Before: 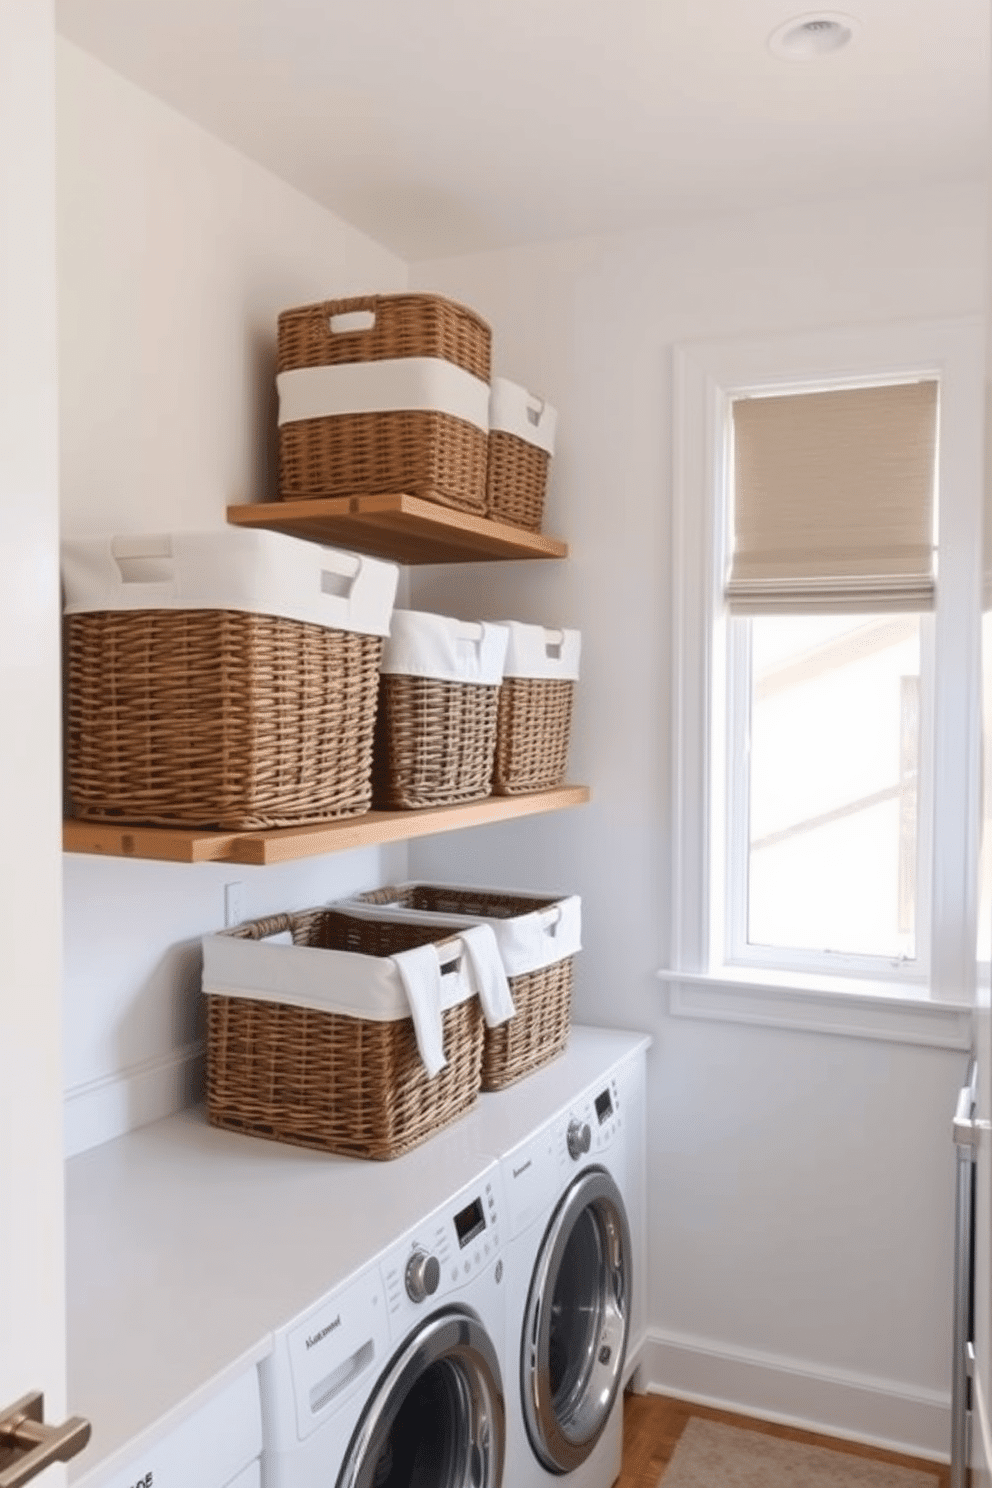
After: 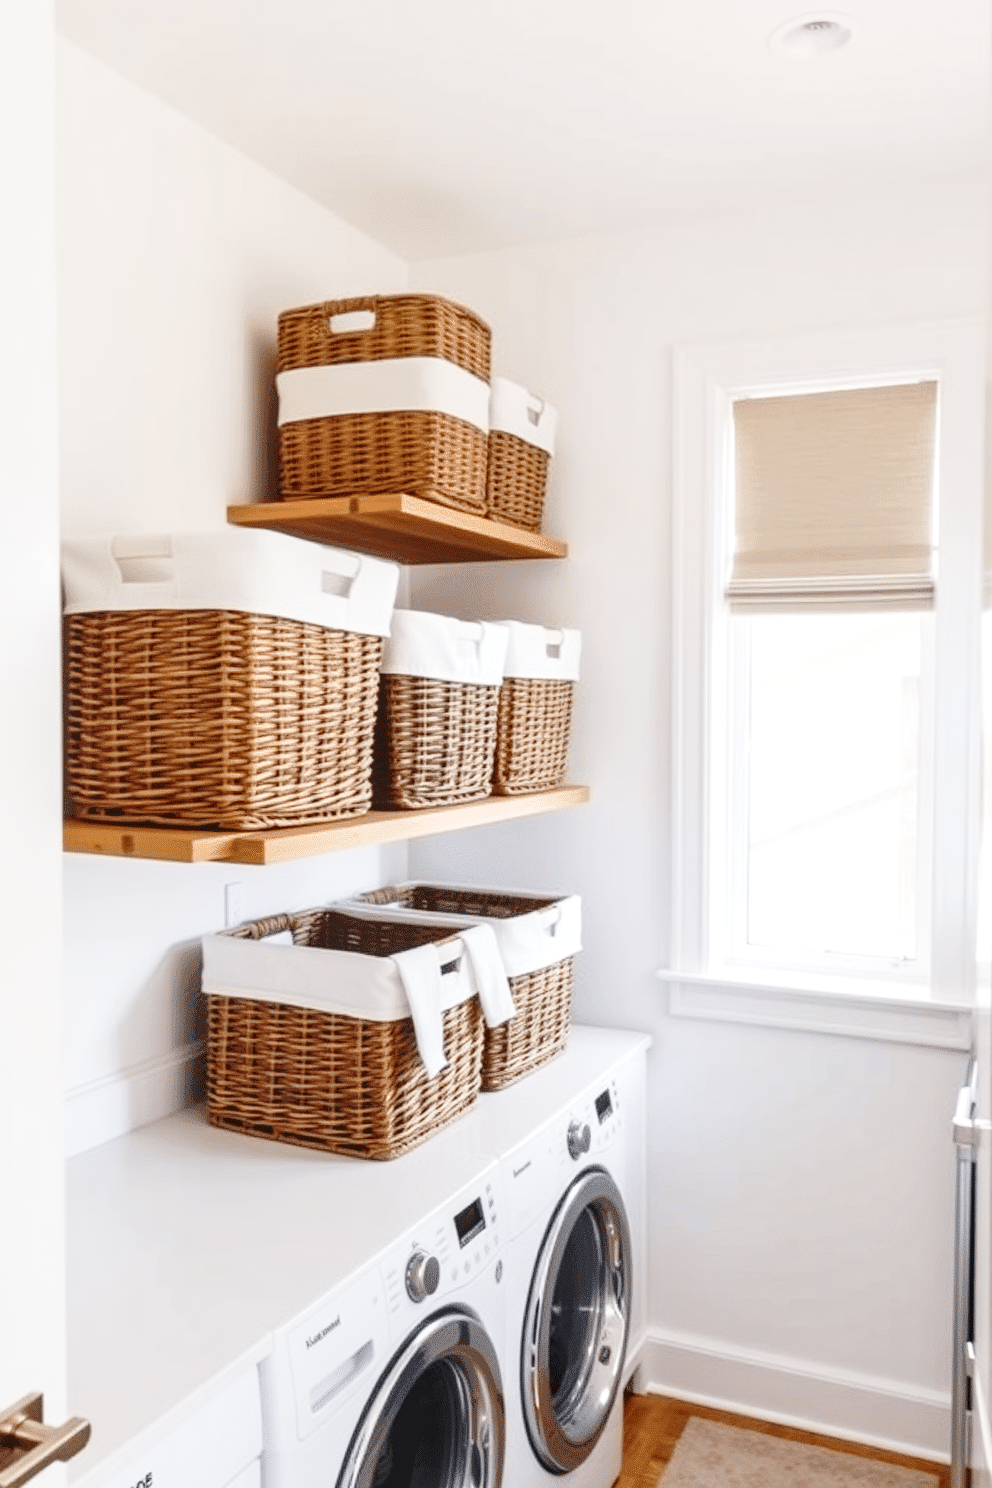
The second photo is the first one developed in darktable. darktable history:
local contrast: on, module defaults
base curve: curves: ch0 [(0, 0) (0.028, 0.03) (0.121, 0.232) (0.46, 0.748) (0.859, 0.968) (1, 1)], preserve colors none
shadows and highlights: shadows 20.04, highlights -19.52, soften with gaussian
